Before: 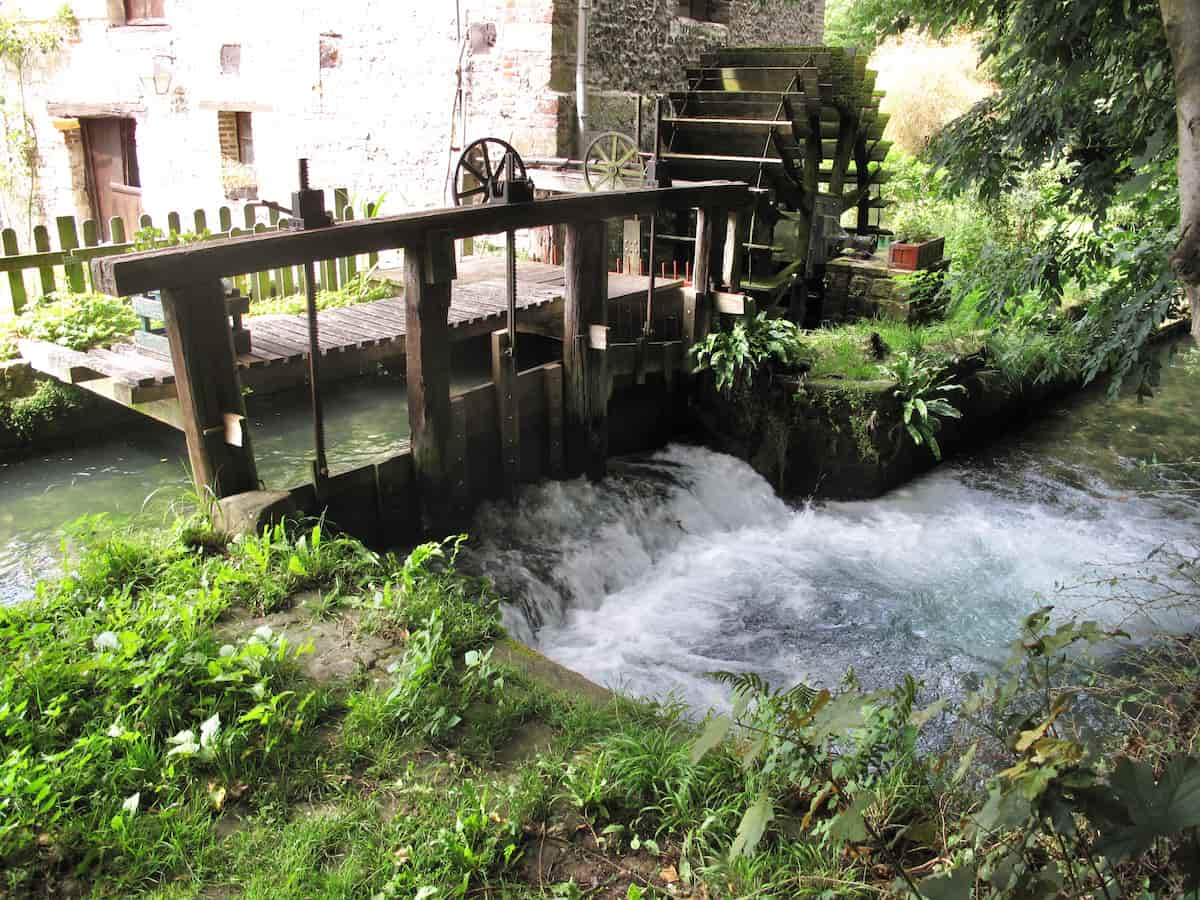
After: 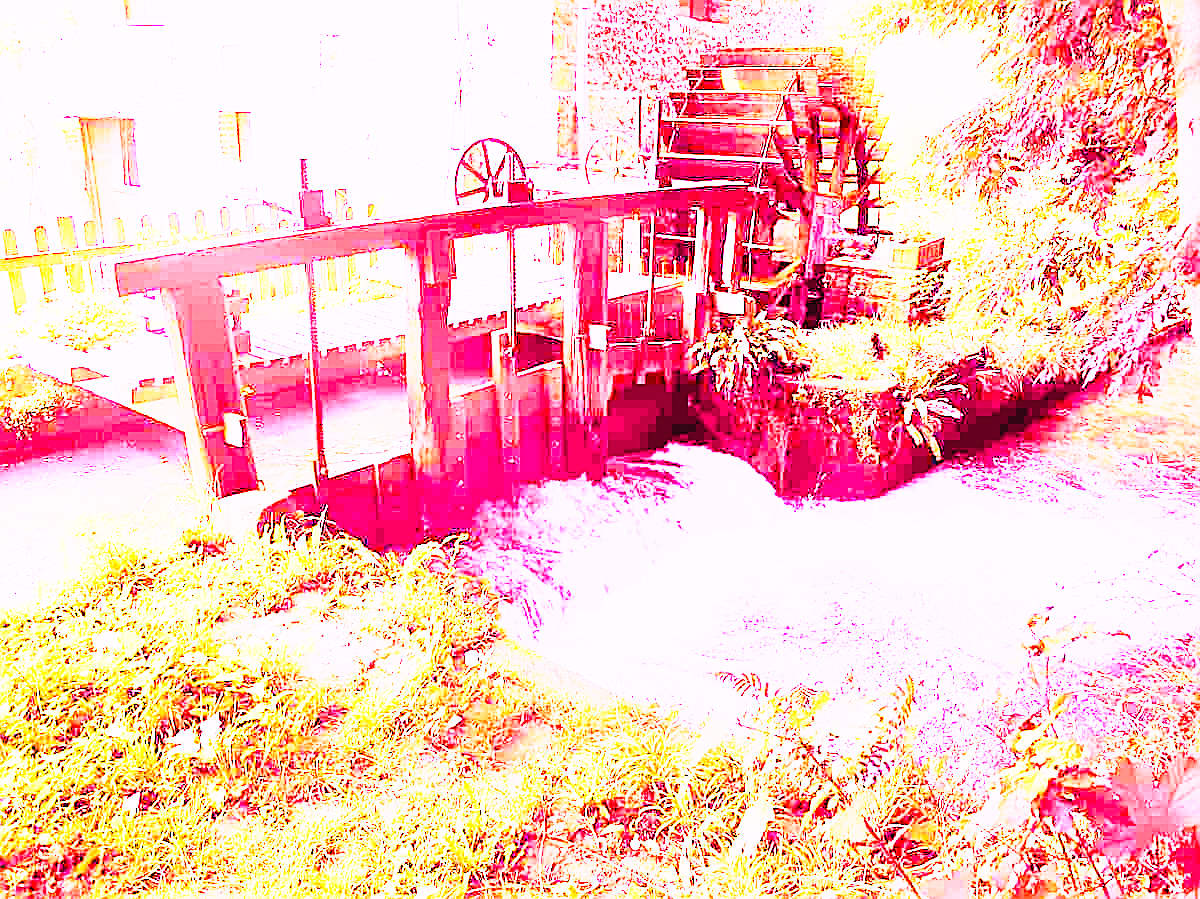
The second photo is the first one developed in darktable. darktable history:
contrast brightness saturation: contrast 0.2, brightness 0.16, saturation 0.22
base curve: curves: ch0 [(0, 0) (0.012, 0.01) (0.073, 0.168) (0.31, 0.711) (0.645, 0.957) (1, 1)], preserve colors none
sharpen: on, module defaults
crop: bottom 0.071%
color balance rgb: perceptual saturation grading › global saturation 20%, global vibrance 20%
exposure: black level correction 0, exposure 1.741 EV, compensate exposure bias true, compensate highlight preservation false
white balance: red 4.26, blue 1.802
